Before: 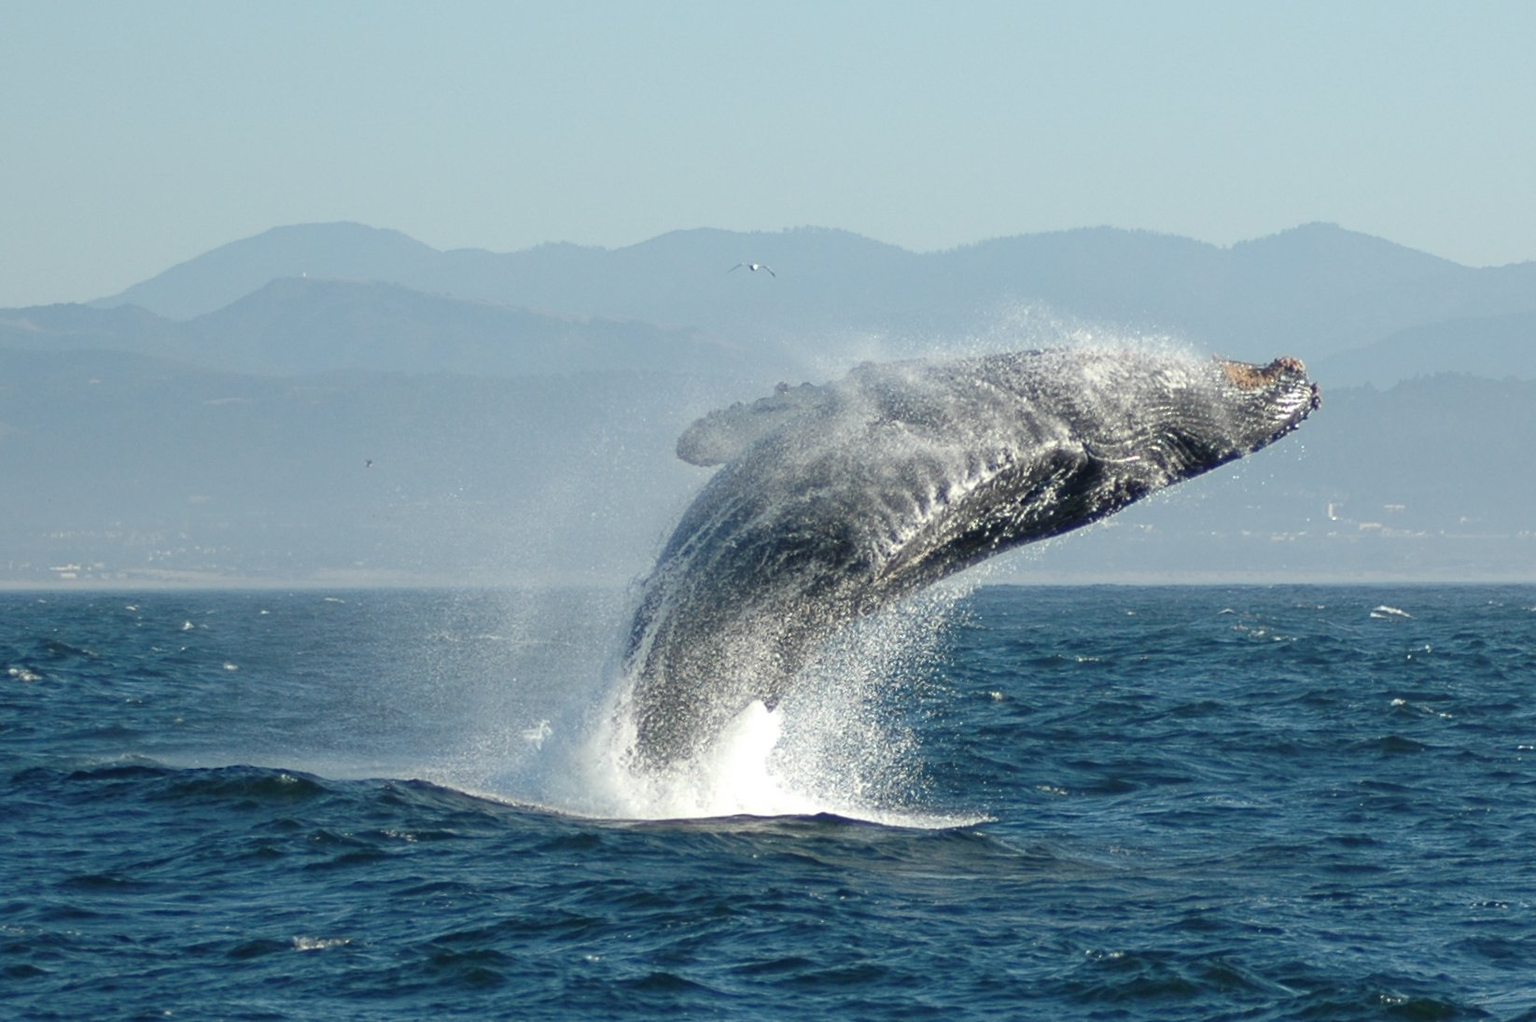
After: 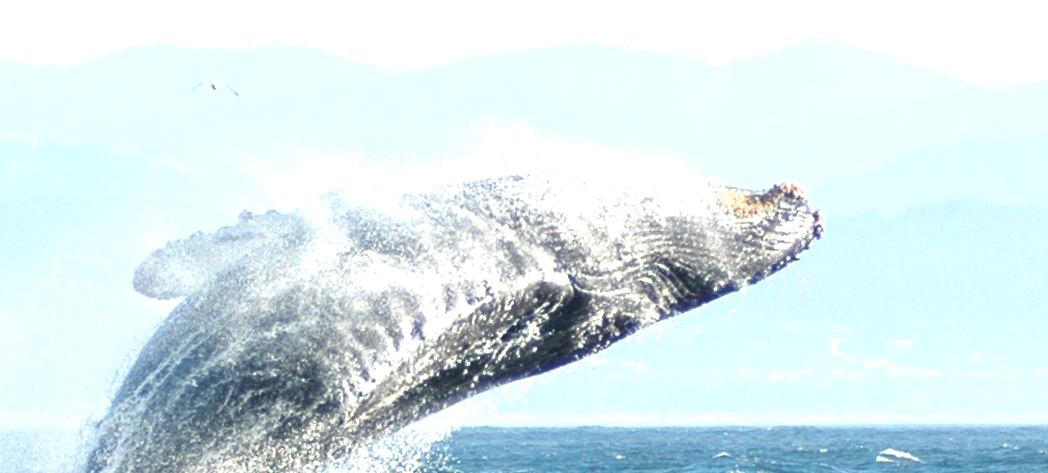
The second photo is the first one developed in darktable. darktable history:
crop: left 36.005%, top 18.293%, right 0.31%, bottom 38.444%
exposure: black level correction 0, exposure 1.35 EV, compensate exposure bias true, compensate highlight preservation false
